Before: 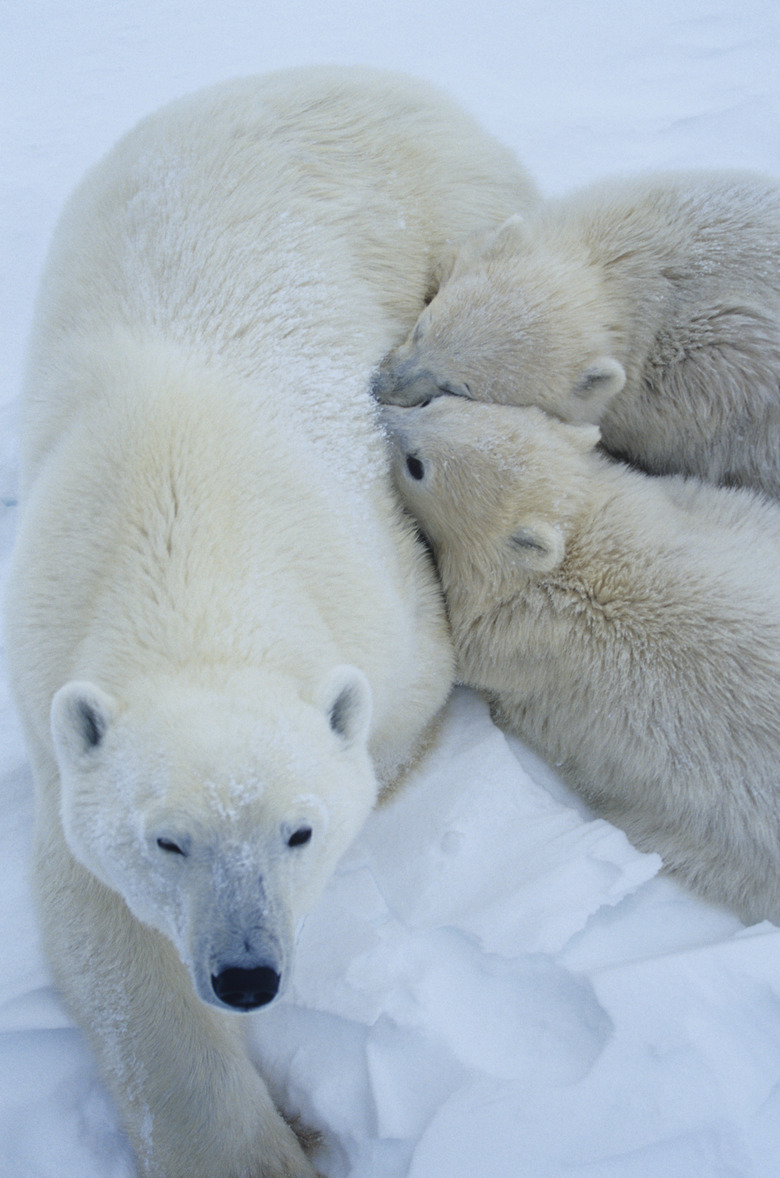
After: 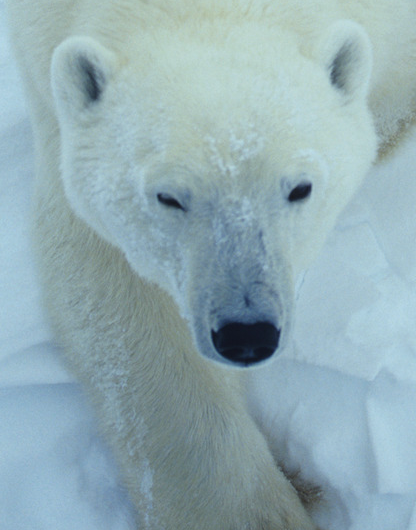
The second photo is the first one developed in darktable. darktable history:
color correction: highlights a* -8, highlights b* 3.1
crop and rotate: top 54.778%, right 46.61%, bottom 0.159%
